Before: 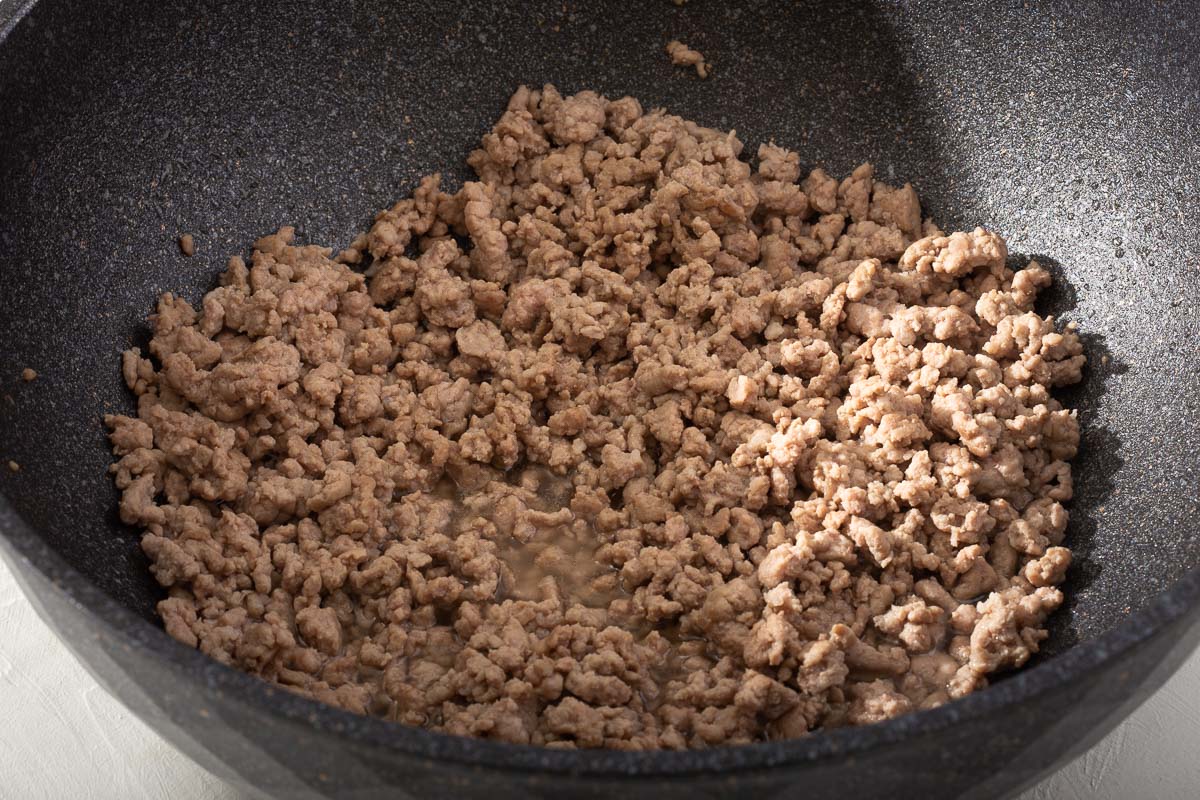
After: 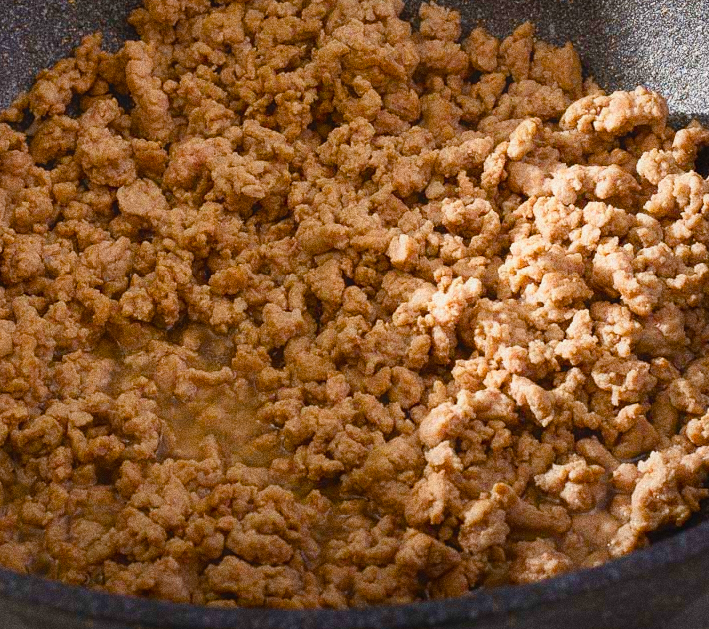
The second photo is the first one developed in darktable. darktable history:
grain: coarseness 0.09 ISO, strength 40%
crop and rotate: left 28.256%, top 17.734%, right 12.656%, bottom 3.573%
color balance rgb: linear chroma grading › global chroma 18.9%, perceptual saturation grading › global saturation 20%, perceptual saturation grading › highlights -25%, perceptual saturation grading › shadows 50%, global vibrance 18.93%
contrast equalizer: y [[0.5, 0.486, 0.447, 0.446, 0.489, 0.5], [0.5 ×6], [0.5 ×6], [0 ×6], [0 ×6]]
